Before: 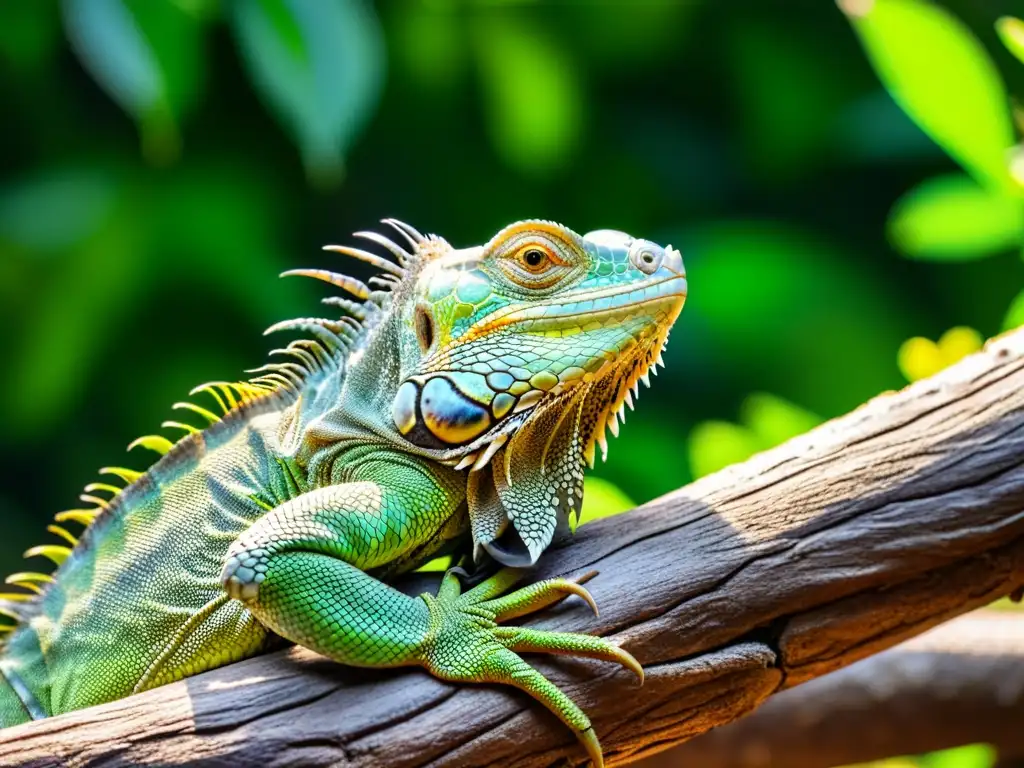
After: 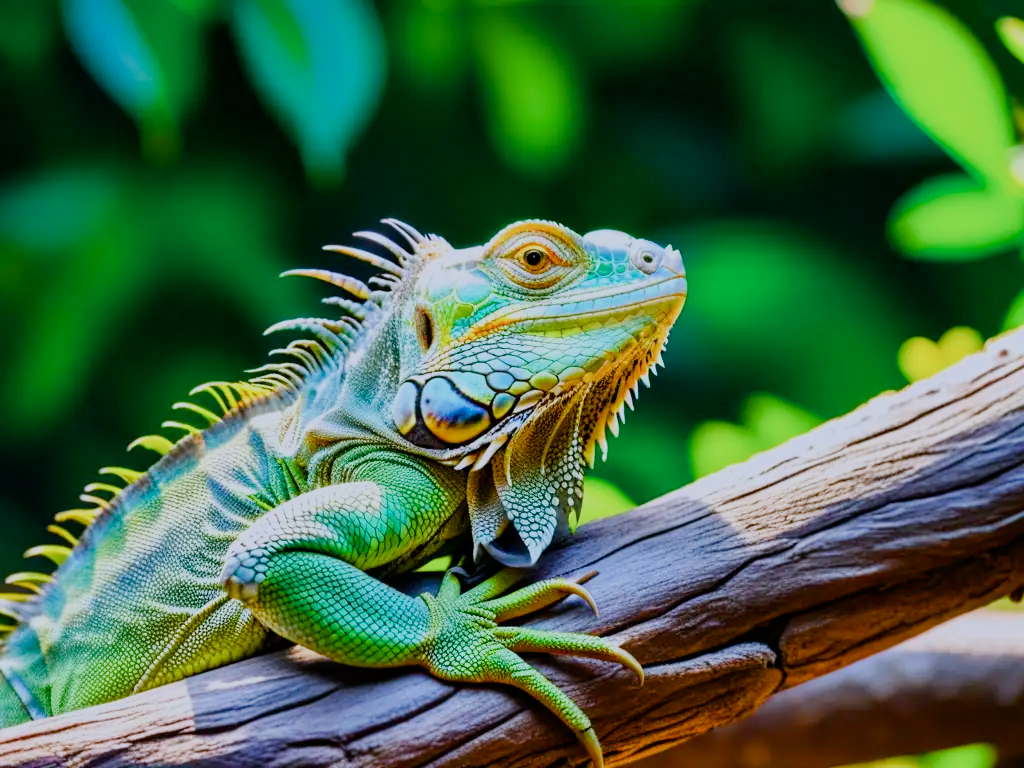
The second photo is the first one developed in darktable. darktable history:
color calibration: illuminant as shot in camera, x 0.37, y 0.382, temperature 4314 K
color balance rgb: global offset › hue 171.31°, perceptual saturation grading › global saturation 44.295%, perceptual saturation grading › highlights -50.395%, perceptual saturation grading › shadows 30.714%, global vibrance 20%
filmic rgb: black relative exposure -16 EV, white relative exposure 4.92 EV, hardness 6.22
